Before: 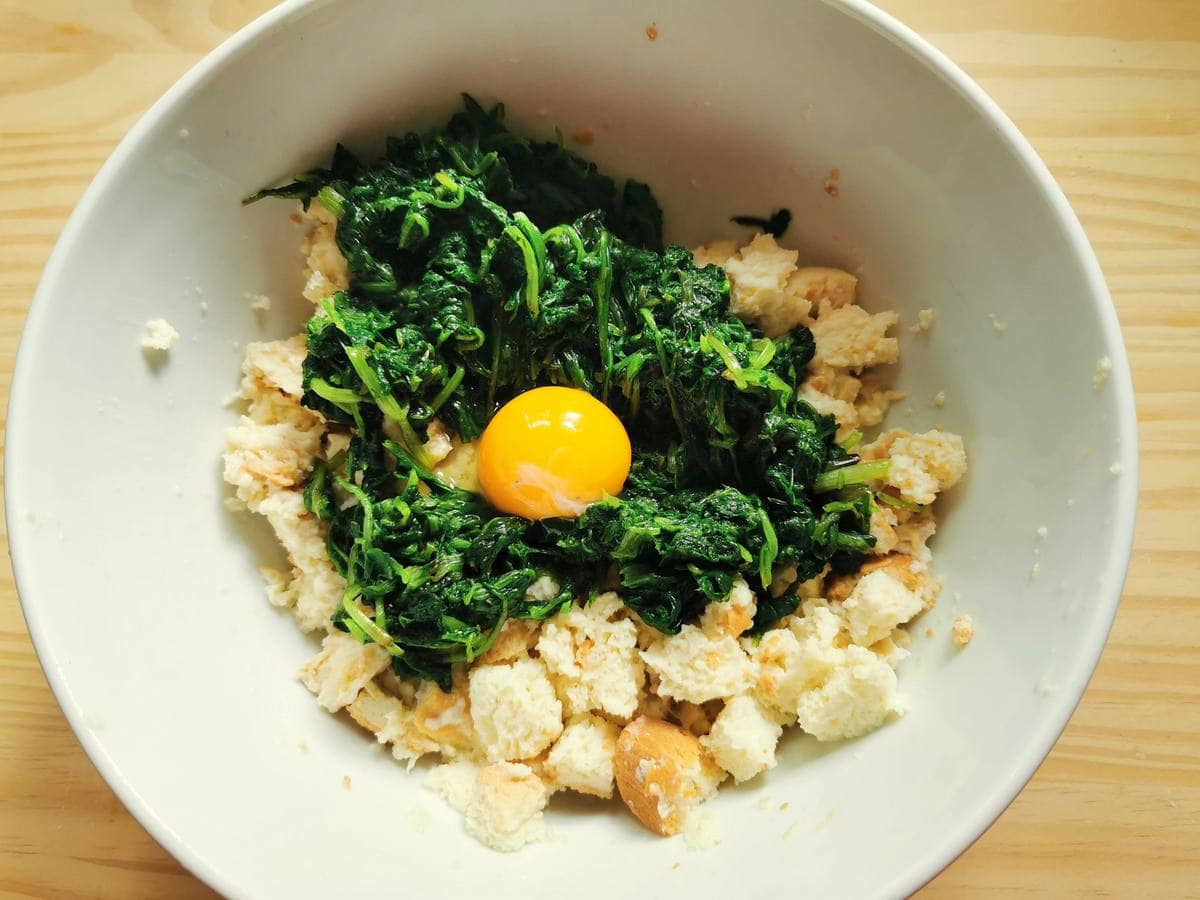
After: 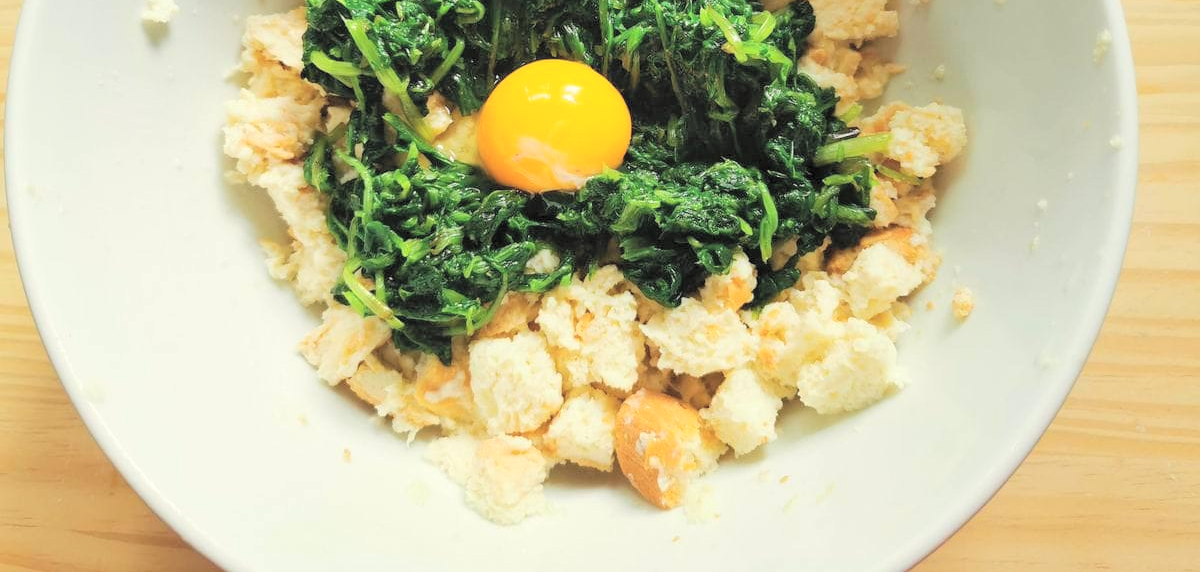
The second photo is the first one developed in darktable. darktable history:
contrast brightness saturation: brightness 0.28
crop and rotate: top 36.435%
